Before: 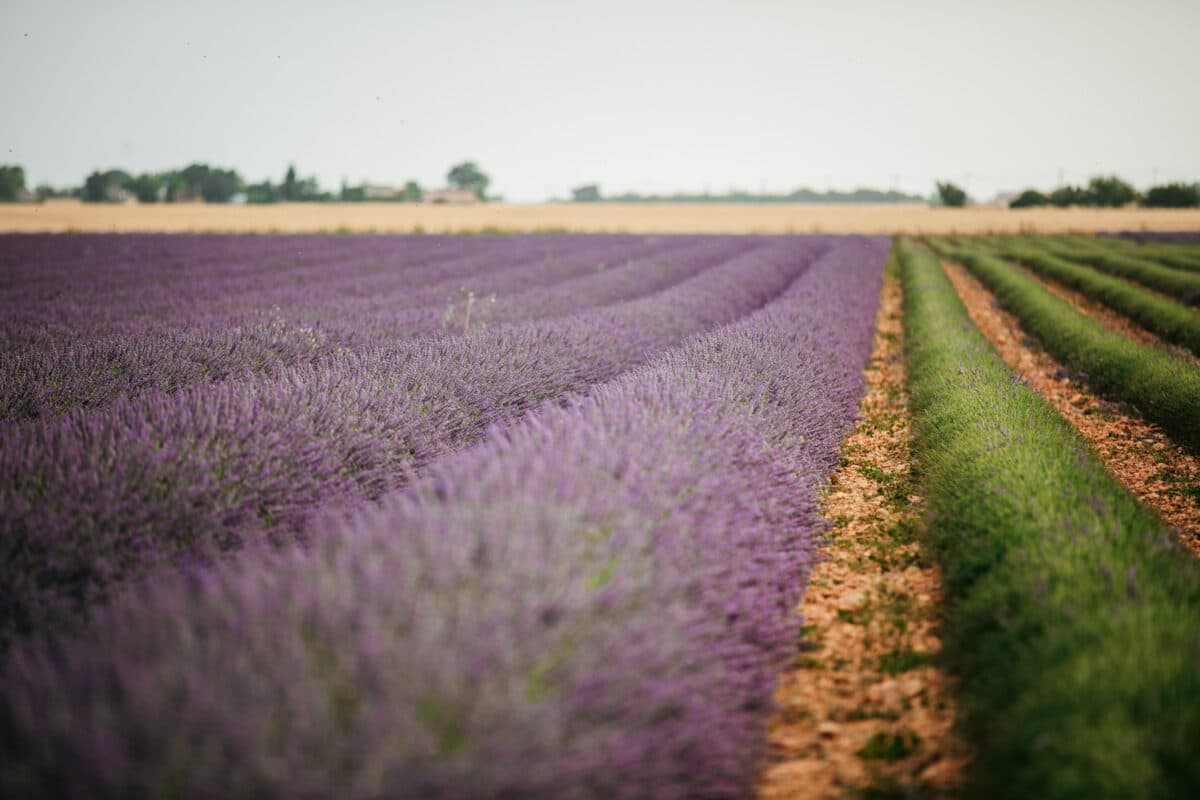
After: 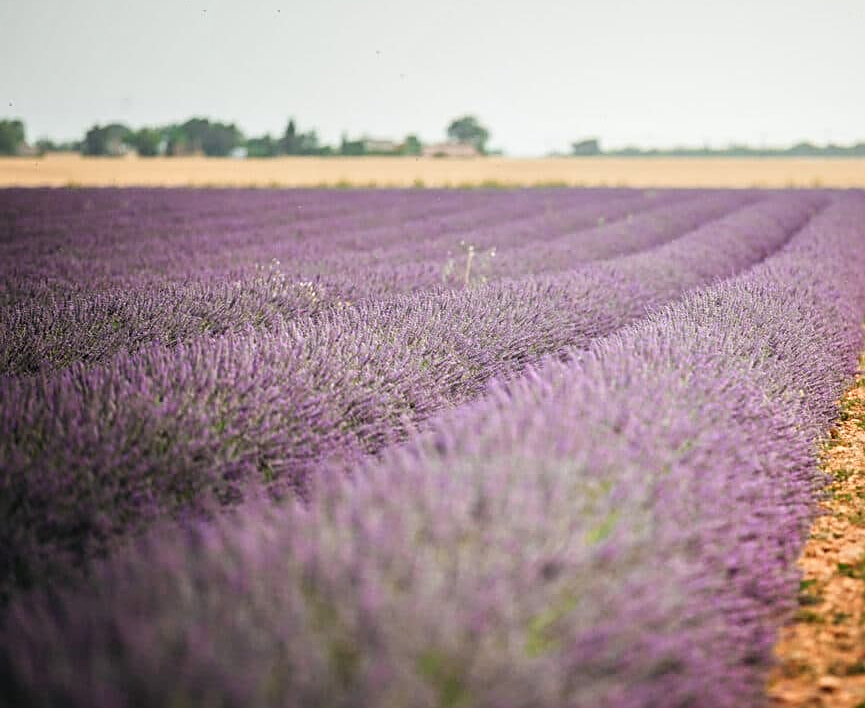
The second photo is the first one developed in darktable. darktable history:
sharpen: on, module defaults
crop: top 5.765%, right 27.889%, bottom 5.678%
tone equalizer: -8 EV 0.009 EV, -7 EV -0.009 EV, -6 EV 0.031 EV, -5 EV 0.023 EV, -4 EV 0.296 EV, -3 EV 0.641 EV, -2 EV 0.586 EV, -1 EV 0.196 EV, +0 EV 0.05 EV, luminance estimator HSV value / RGB max
